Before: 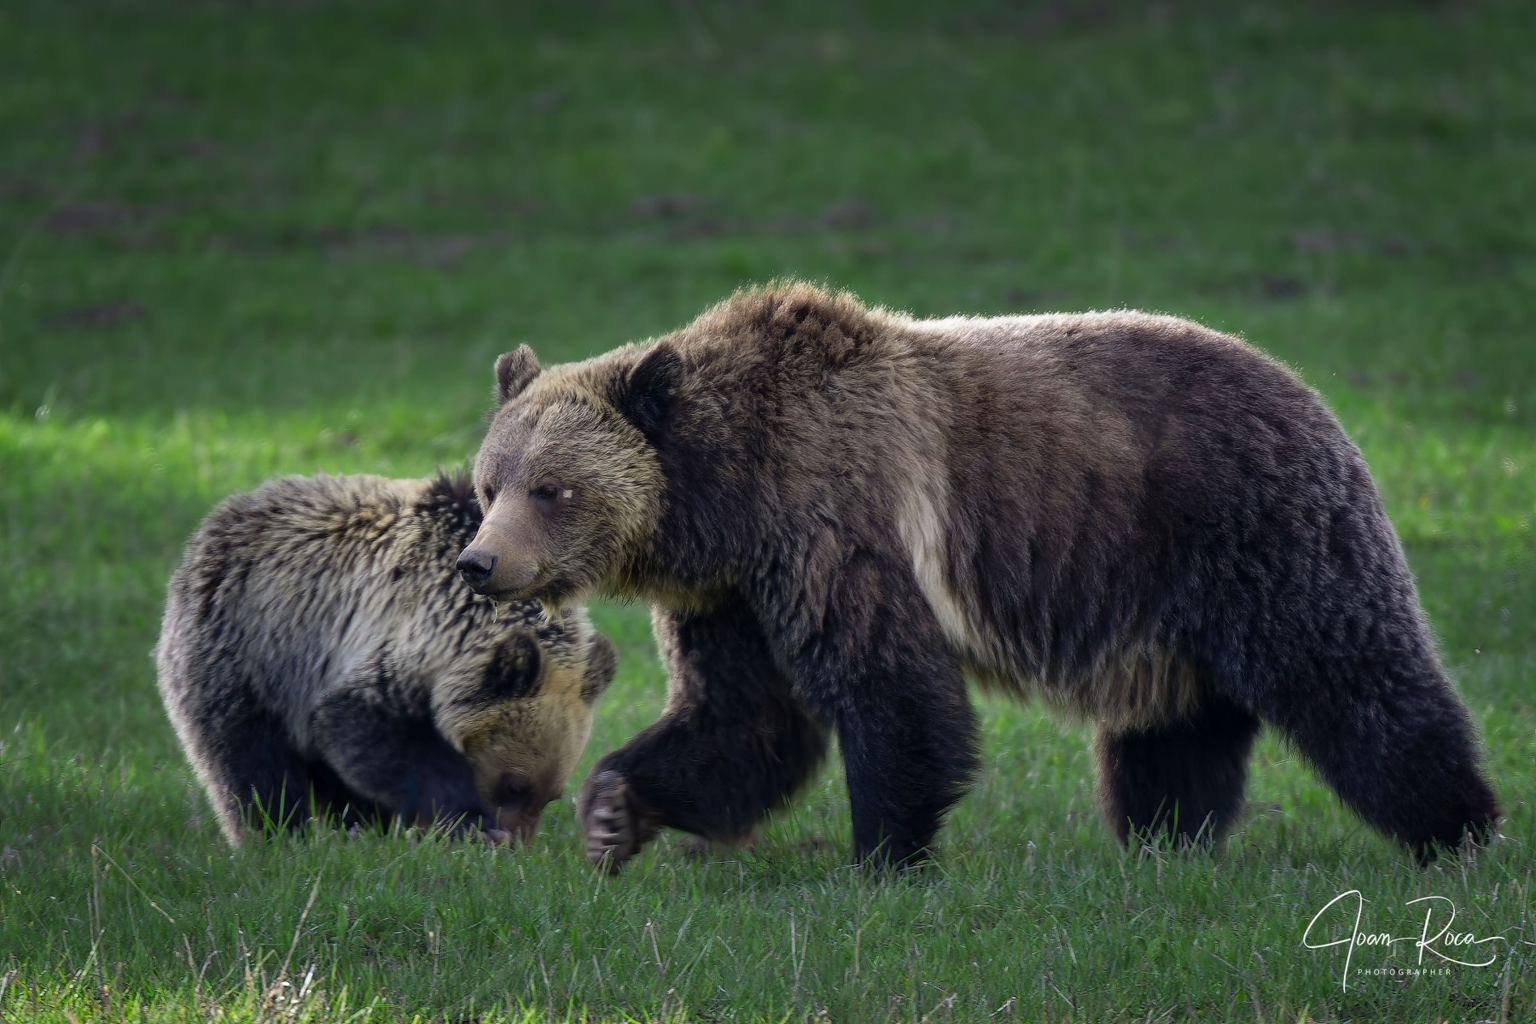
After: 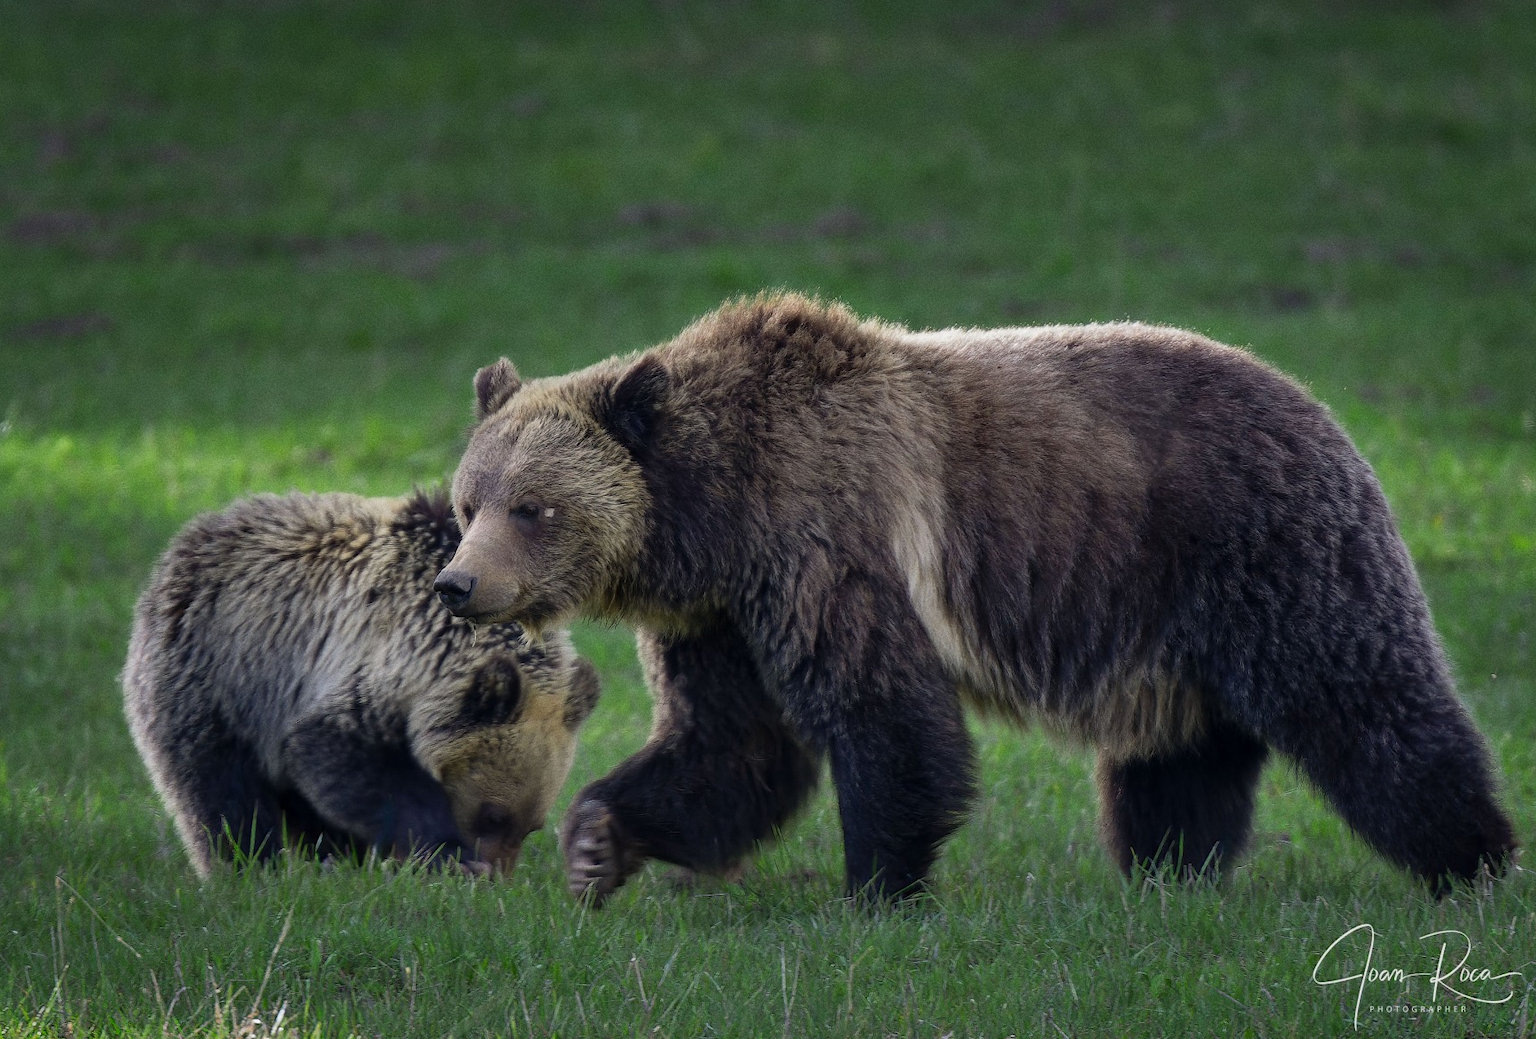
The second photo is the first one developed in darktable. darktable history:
crop and rotate: left 2.536%, right 1.107%, bottom 2.246%
grain: coarseness 0.09 ISO
shadows and highlights: shadows 25, white point adjustment -3, highlights -30
